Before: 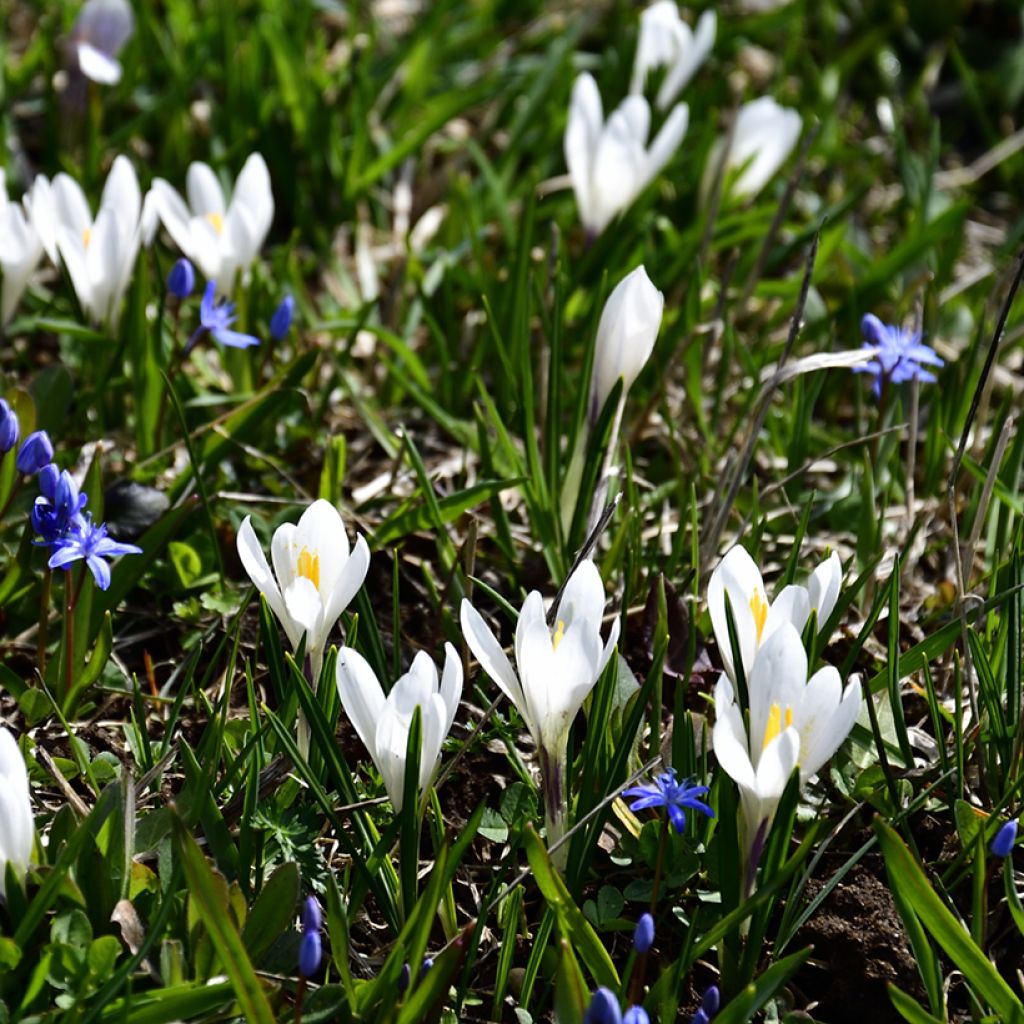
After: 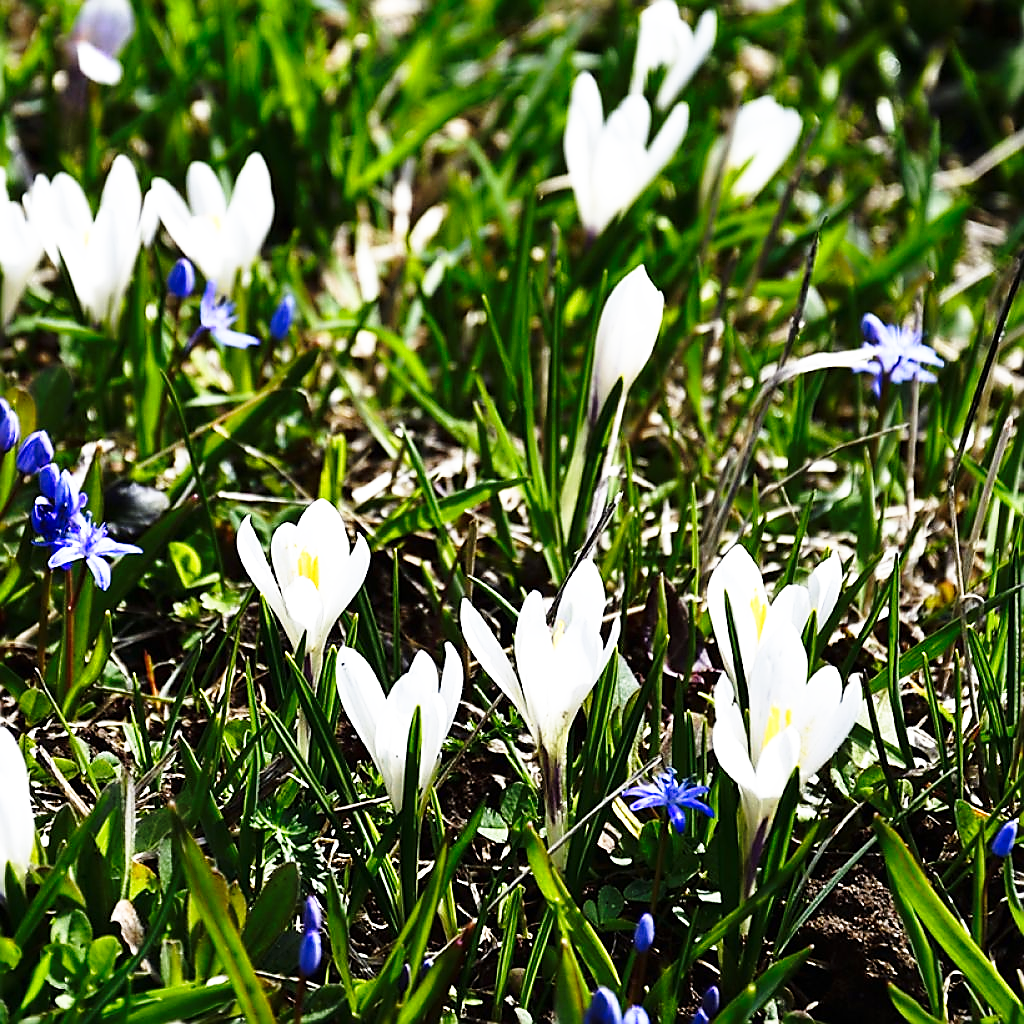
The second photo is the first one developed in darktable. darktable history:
base curve: curves: ch0 [(0, 0) (0.026, 0.03) (0.109, 0.232) (0.351, 0.748) (0.669, 0.968) (1, 1)], preserve colors none
sharpen: radius 1.4, amount 1.25, threshold 0.7
